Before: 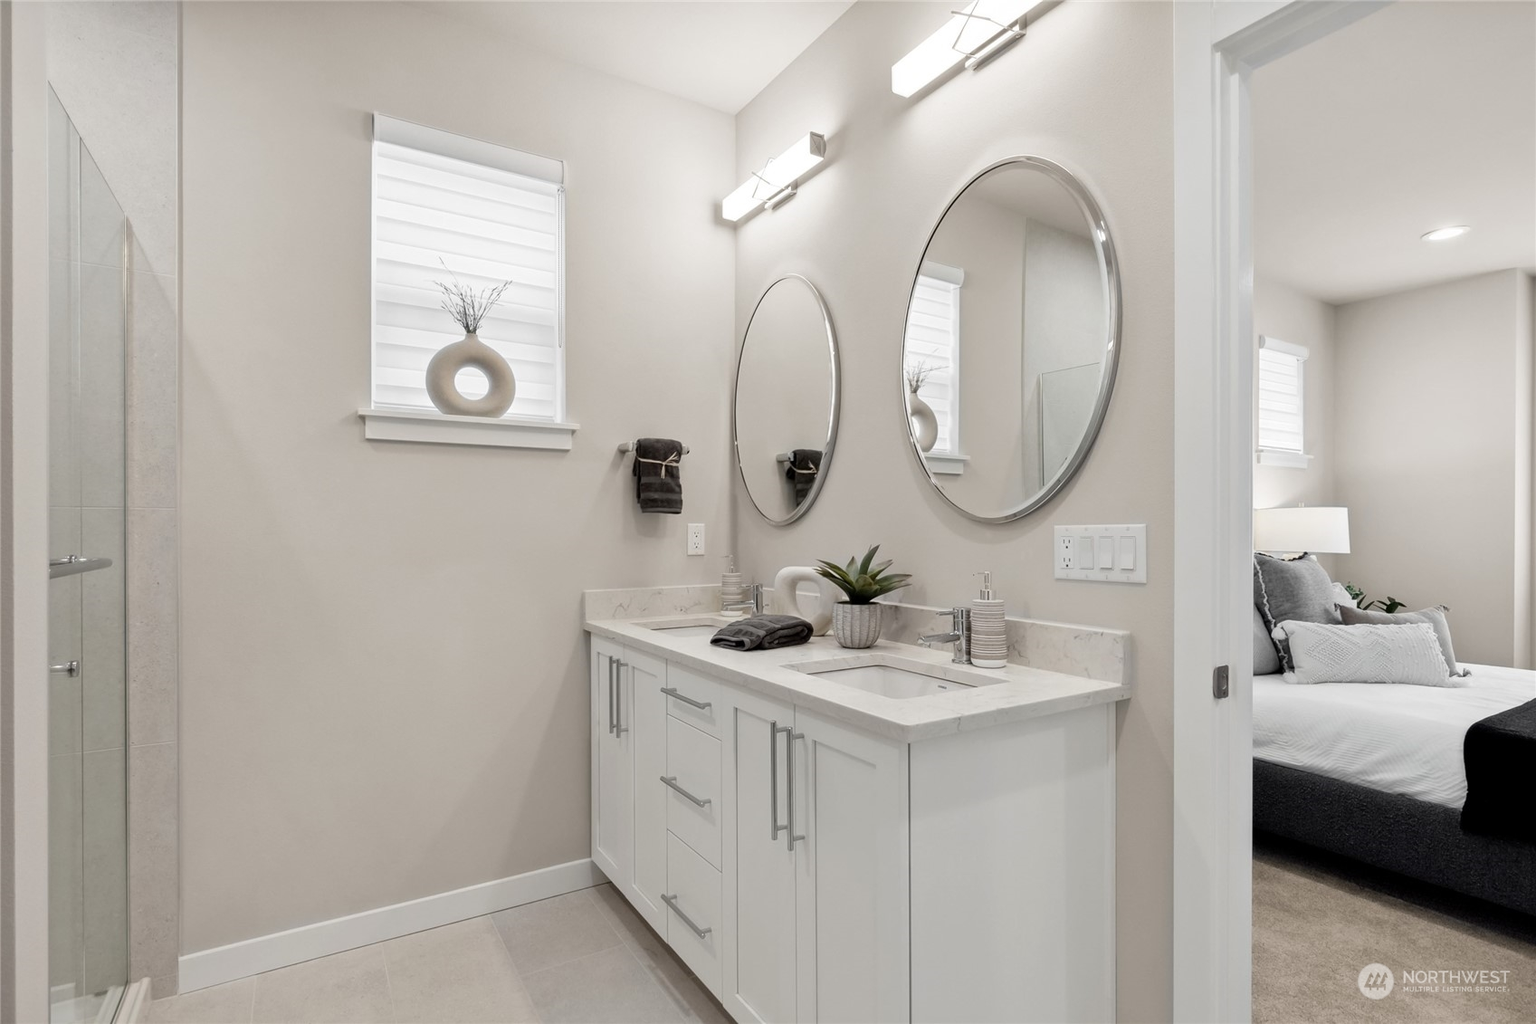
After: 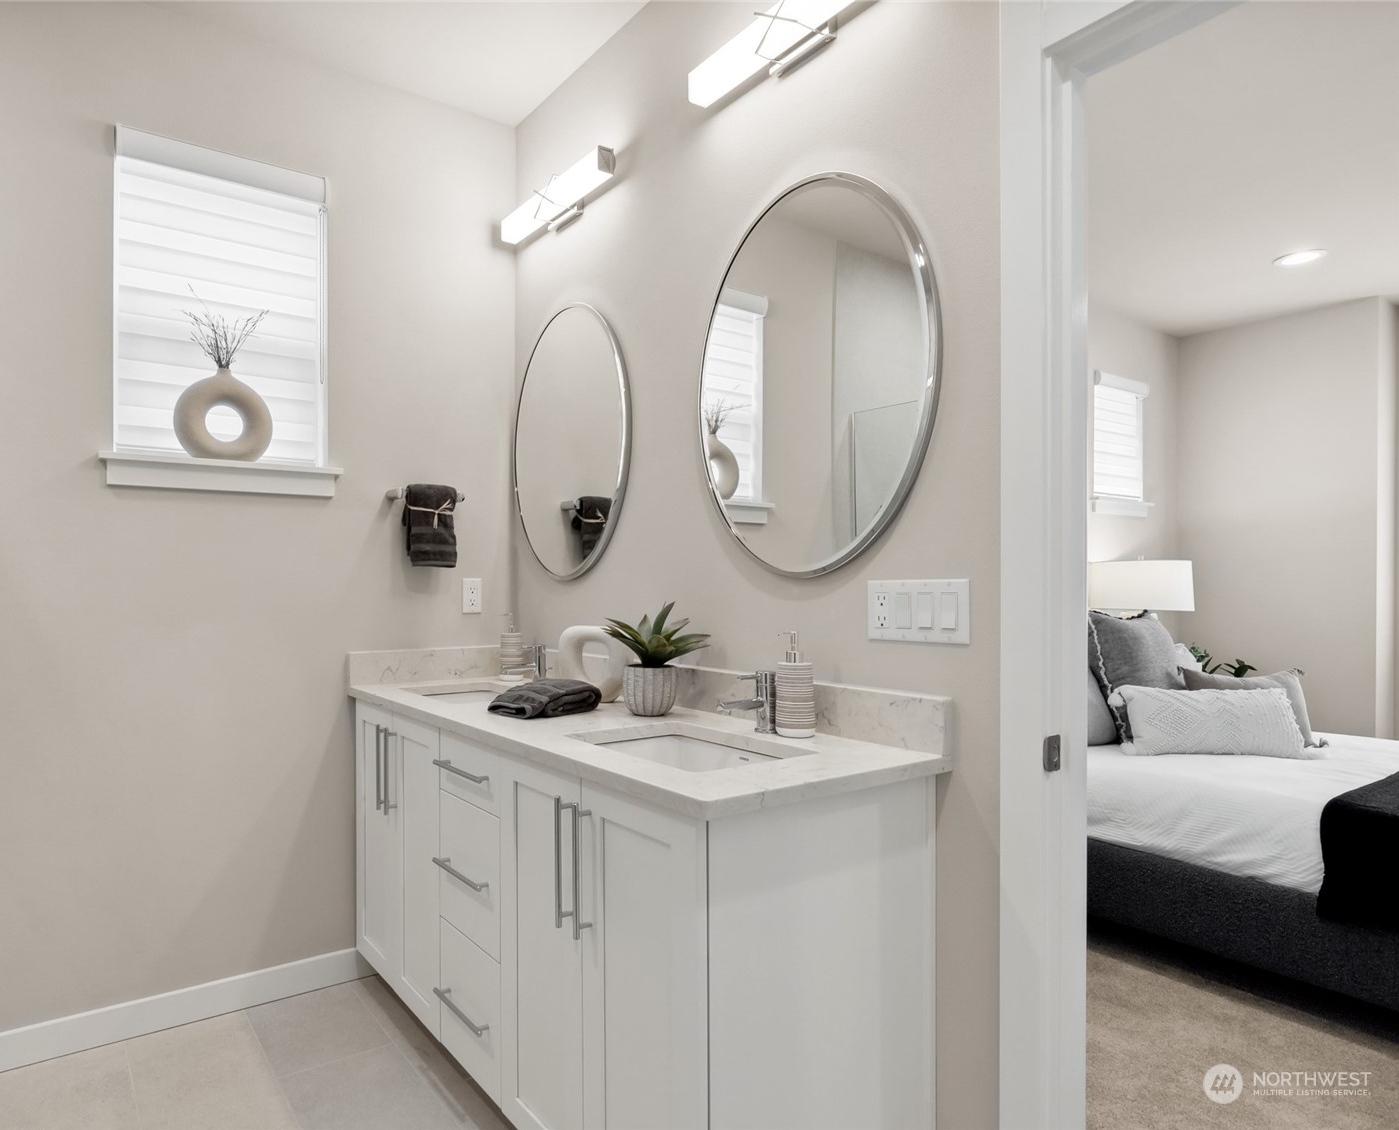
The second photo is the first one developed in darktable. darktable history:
crop: left 17.507%, bottom 0.018%
